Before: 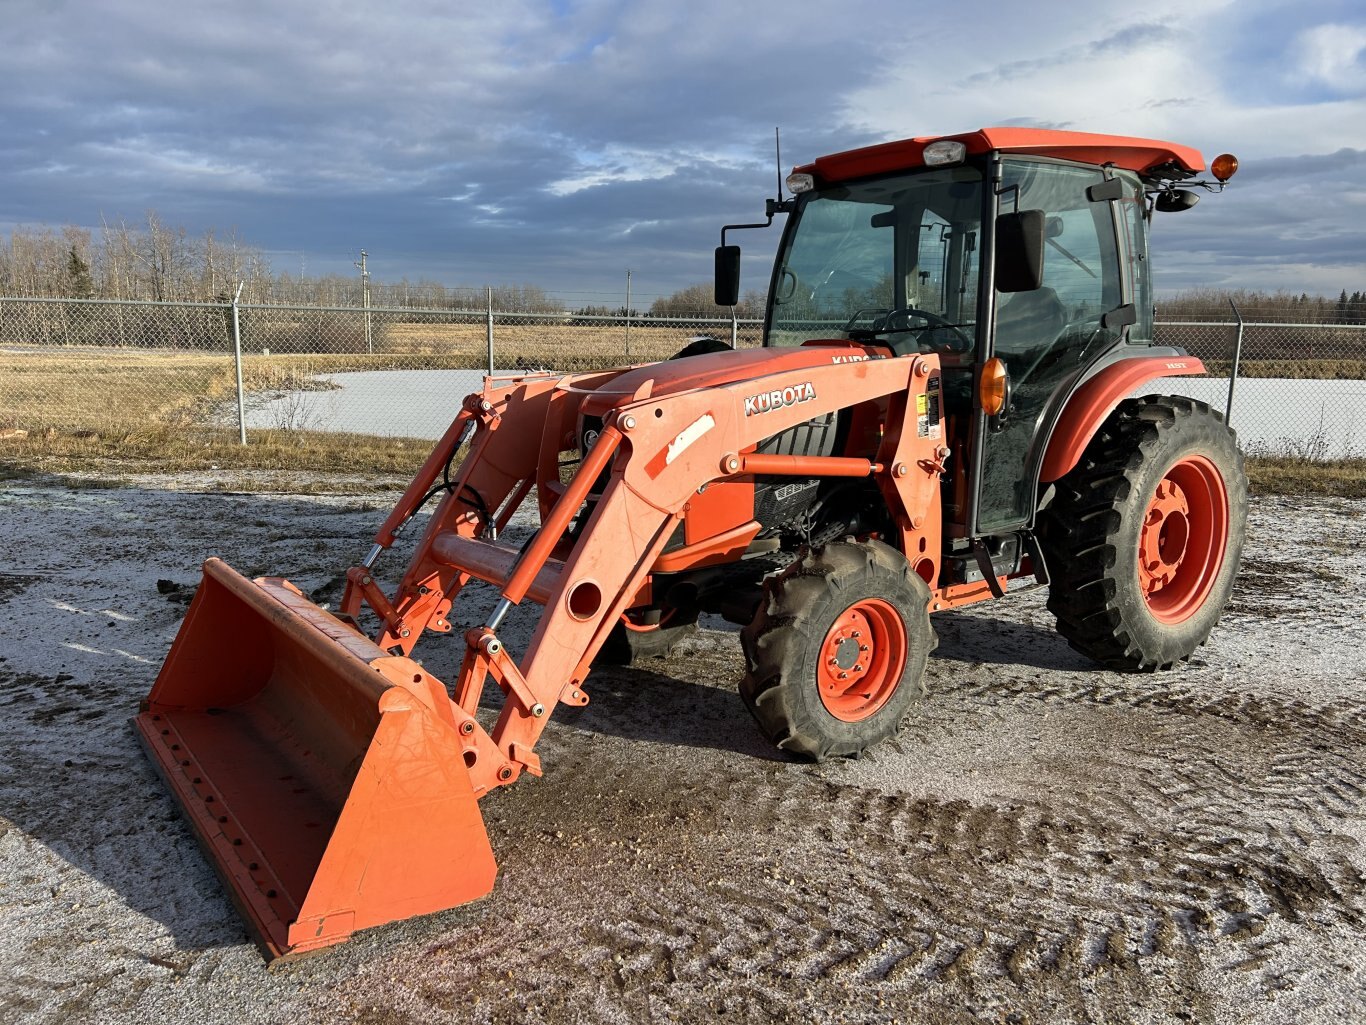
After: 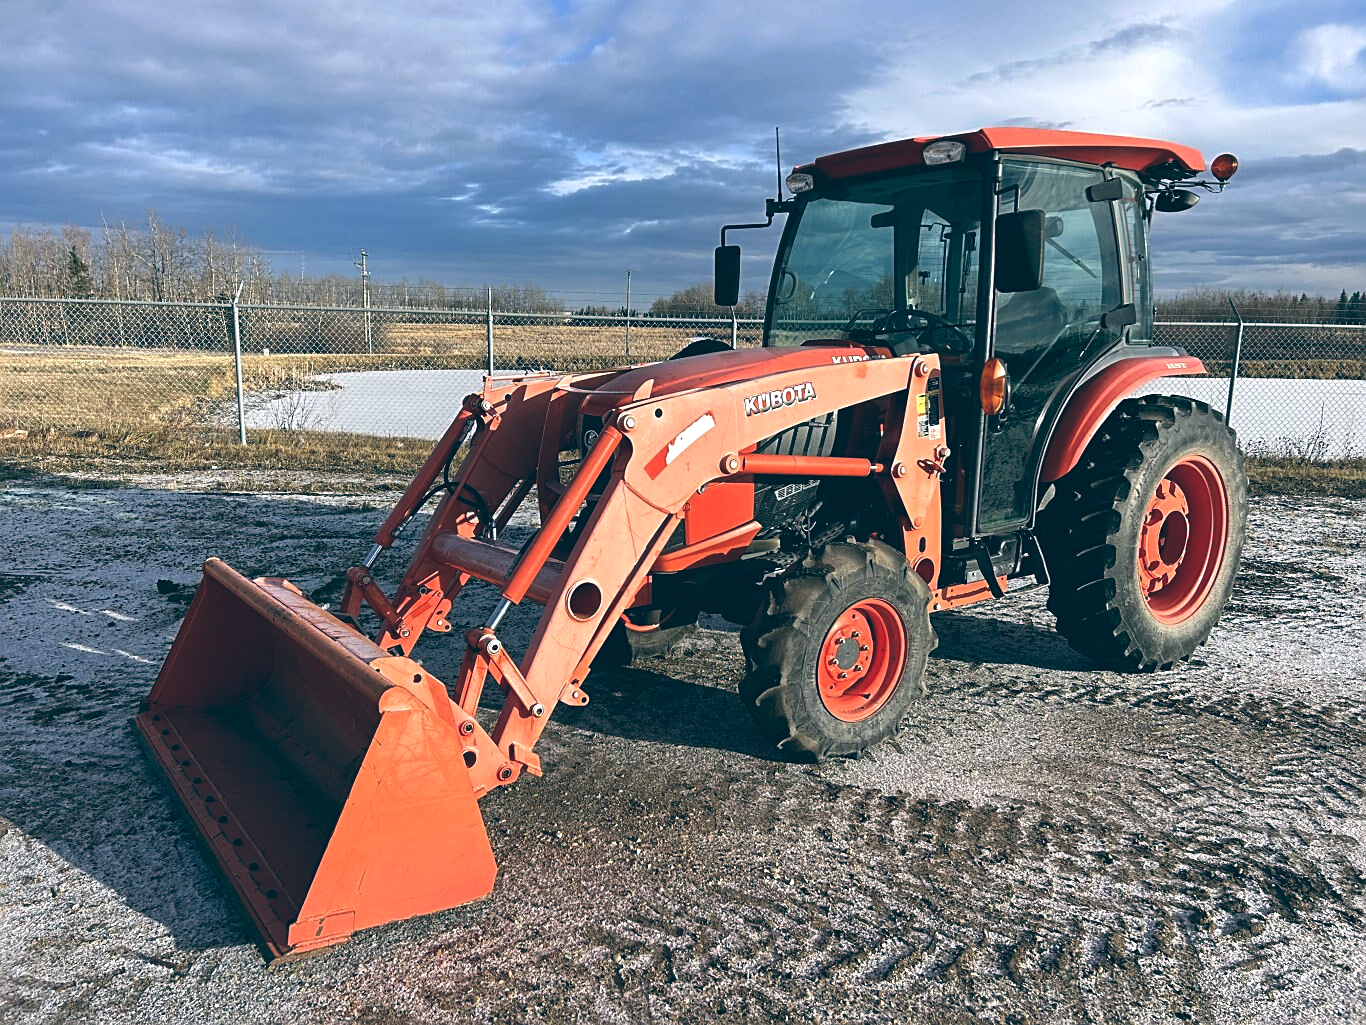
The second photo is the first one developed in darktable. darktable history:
white balance: red 1.009, blue 1.027
sharpen: on, module defaults
tone equalizer: on, module defaults
color balance: lift [1.016, 0.983, 1, 1.017], gamma [0.958, 1, 1, 1], gain [0.981, 1.007, 0.993, 1.002], input saturation 118.26%, contrast 13.43%, contrast fulcrum 21.62%, output saturation 82.76%
